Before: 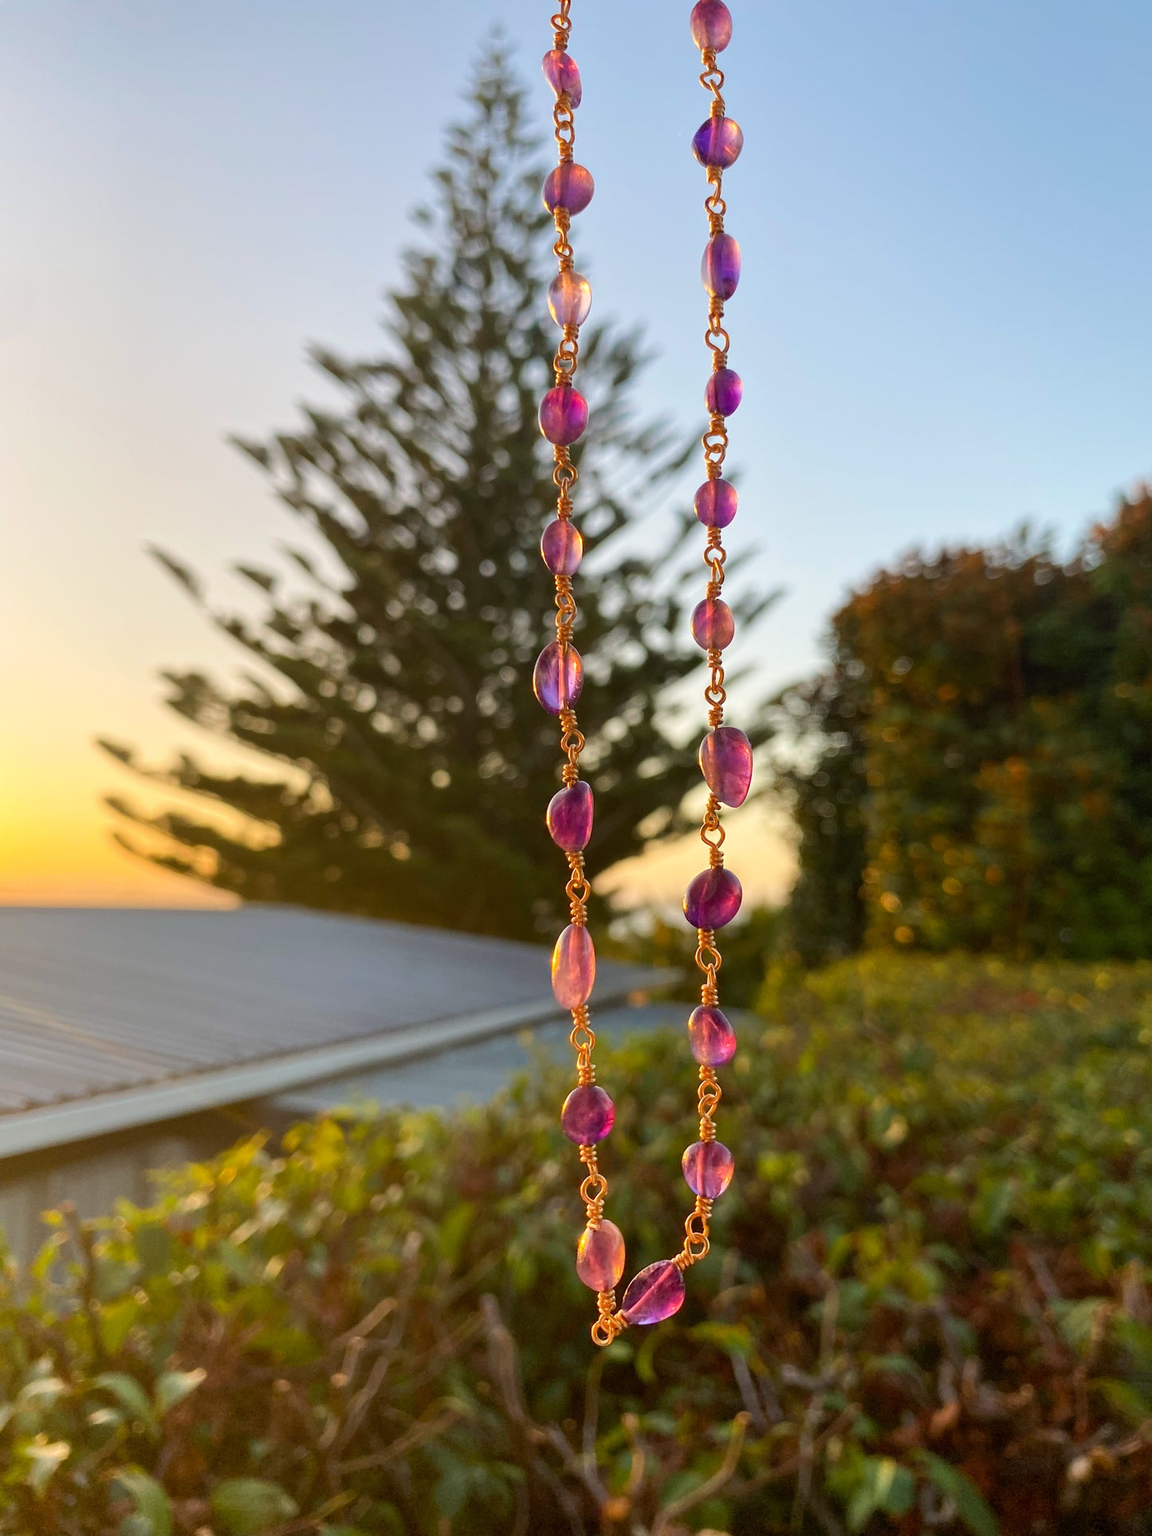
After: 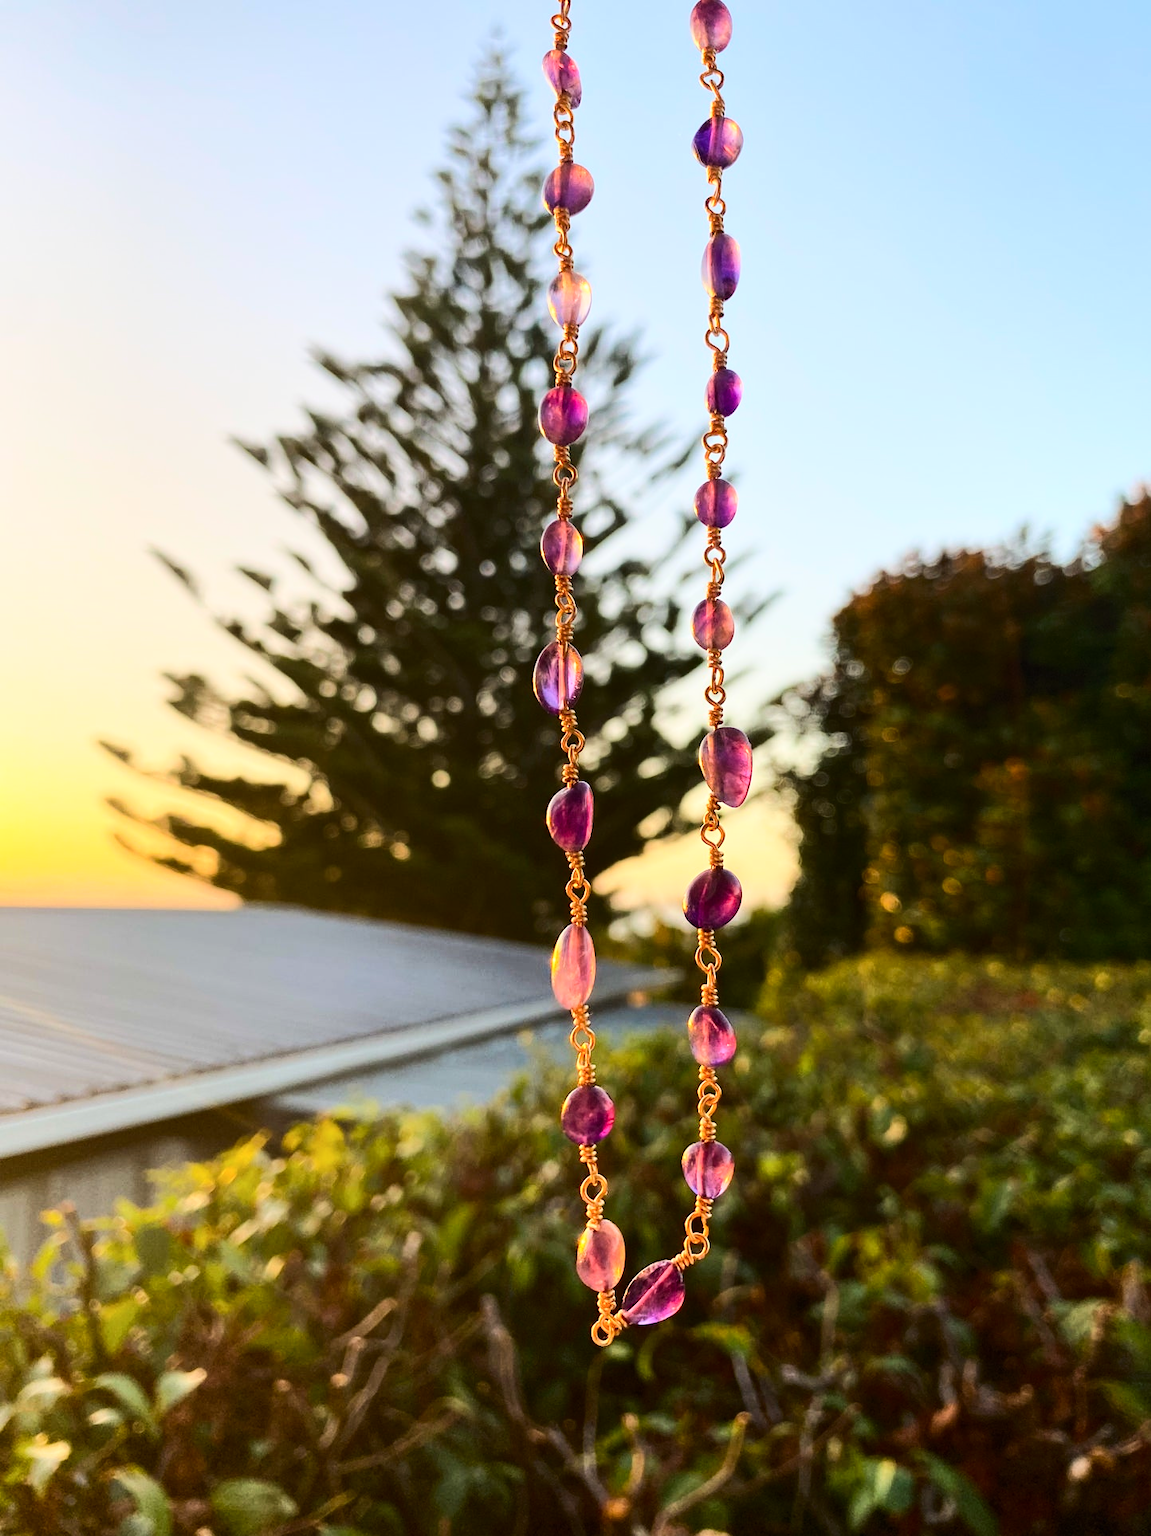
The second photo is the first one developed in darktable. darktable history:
tone curve: curves: ch0 [(0, 0) (0.003, 0.003) (0.011, 0.011) (0.025, 0.022) (0.044, 0.039) (0.069, 0.055) (0.1, 0.074) (0.136, 0.101) (0.177, 0.134) (0.224, 0.171) (0.277, 0.216) (0.335, 0.277) (0.399, 0.345) (0.468, 0.427) (0.543, 0.526) (0.623, 0.636) (0.709, 0.731) (0.801, 0.822) (0.898, 0.917) (1, 1)], color space Lab, independent channels, preserve colors none
base curve: curves: ch0 [(0, 0) (0.032, 0.025) (0.121, 0.166) (0.206, 0.329) (0.605, 0.79) (1, 1)]
